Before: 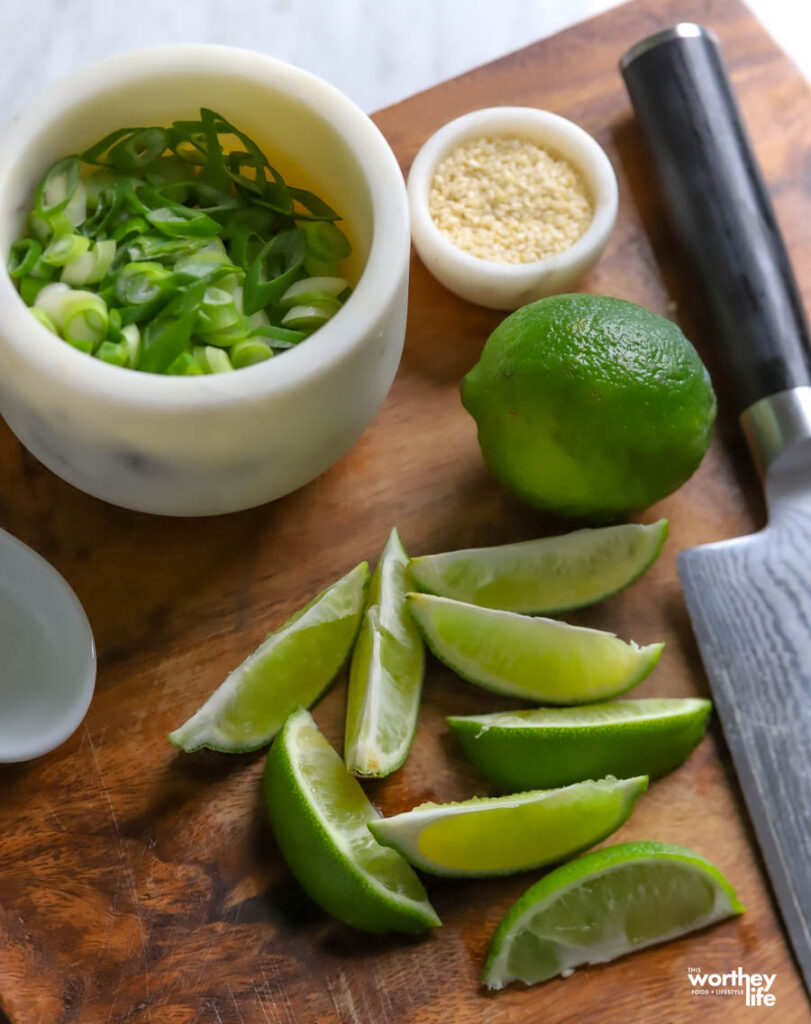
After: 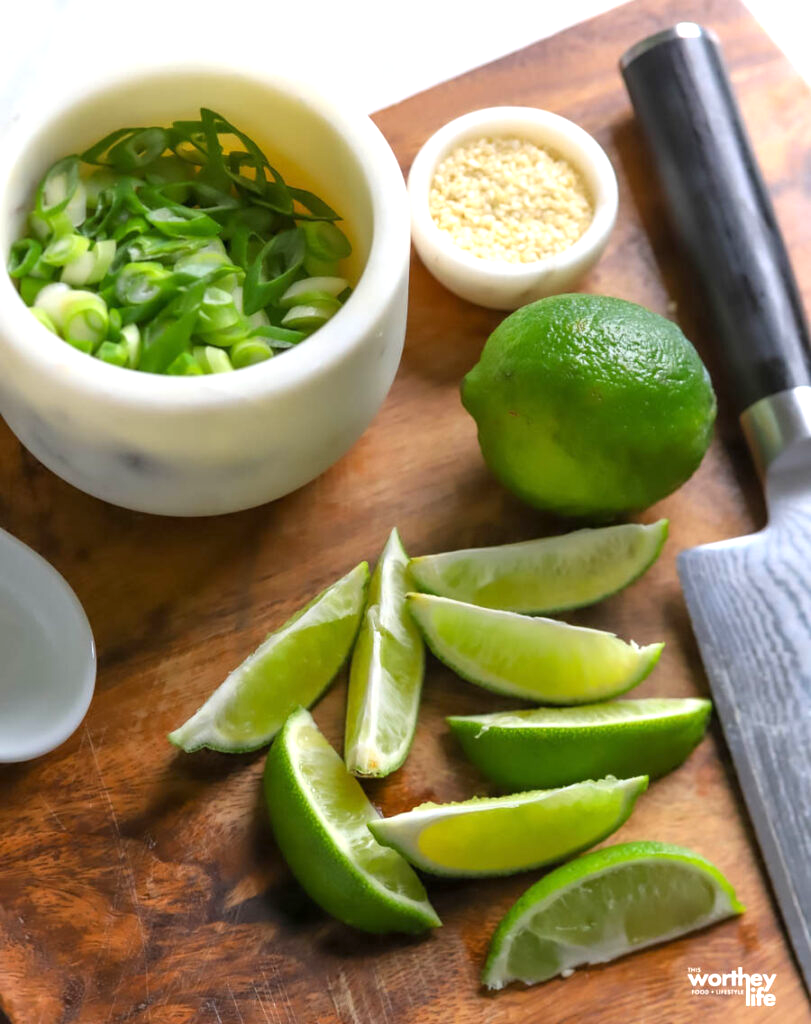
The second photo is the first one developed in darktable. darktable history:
exposure: exposure 0.607 EV, compensate exposure bias true, compensate highlight preservation false
